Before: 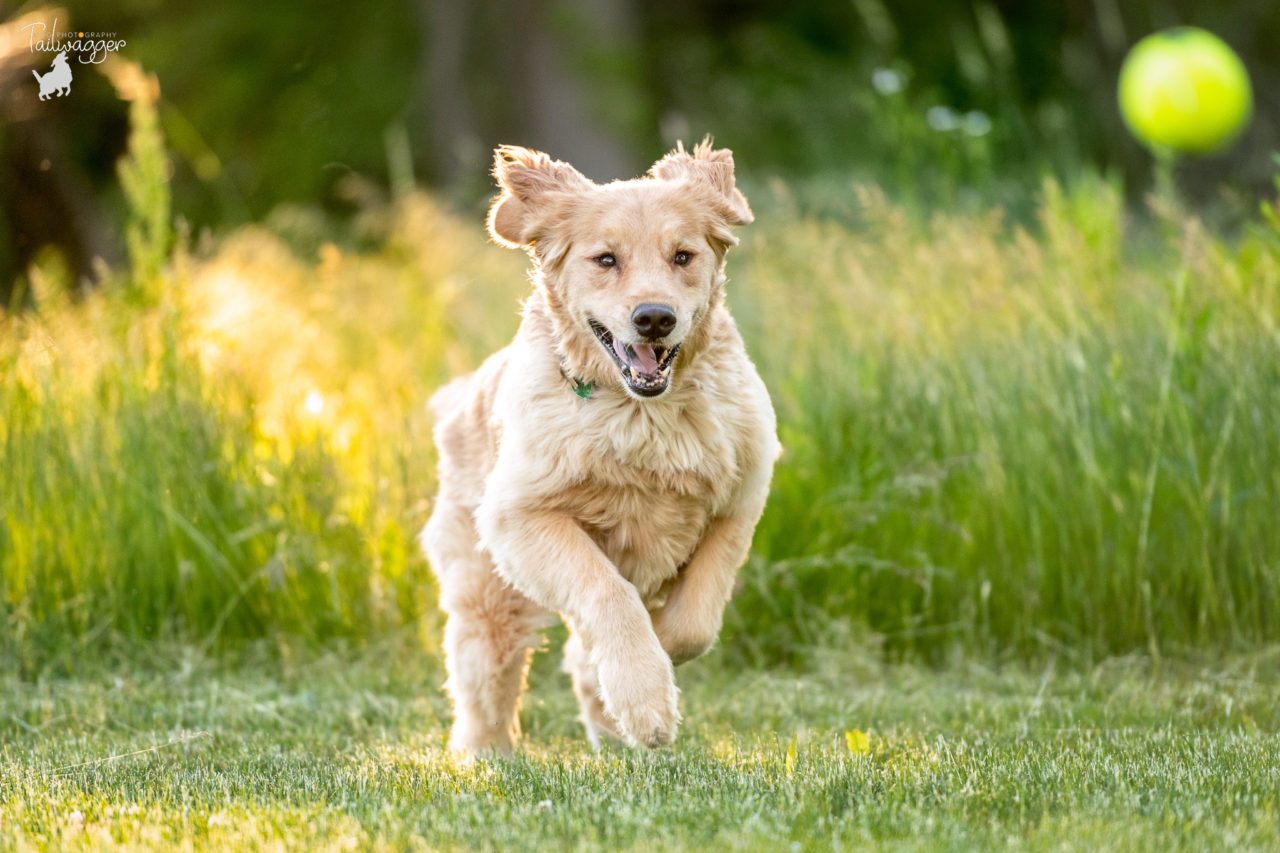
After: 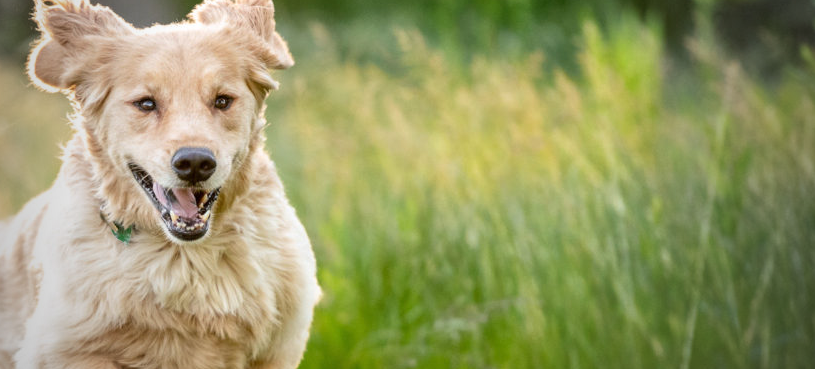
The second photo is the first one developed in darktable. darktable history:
crop: left 36.005%, top 18.293%, right 0.31%, bottom 38.444%
vignetting: fall-off start 72.14%, fall-off radius 108.07%, brightness -0.713, saturation -0.488, center (-0.054, -0.359), width/height ratio 0.729
